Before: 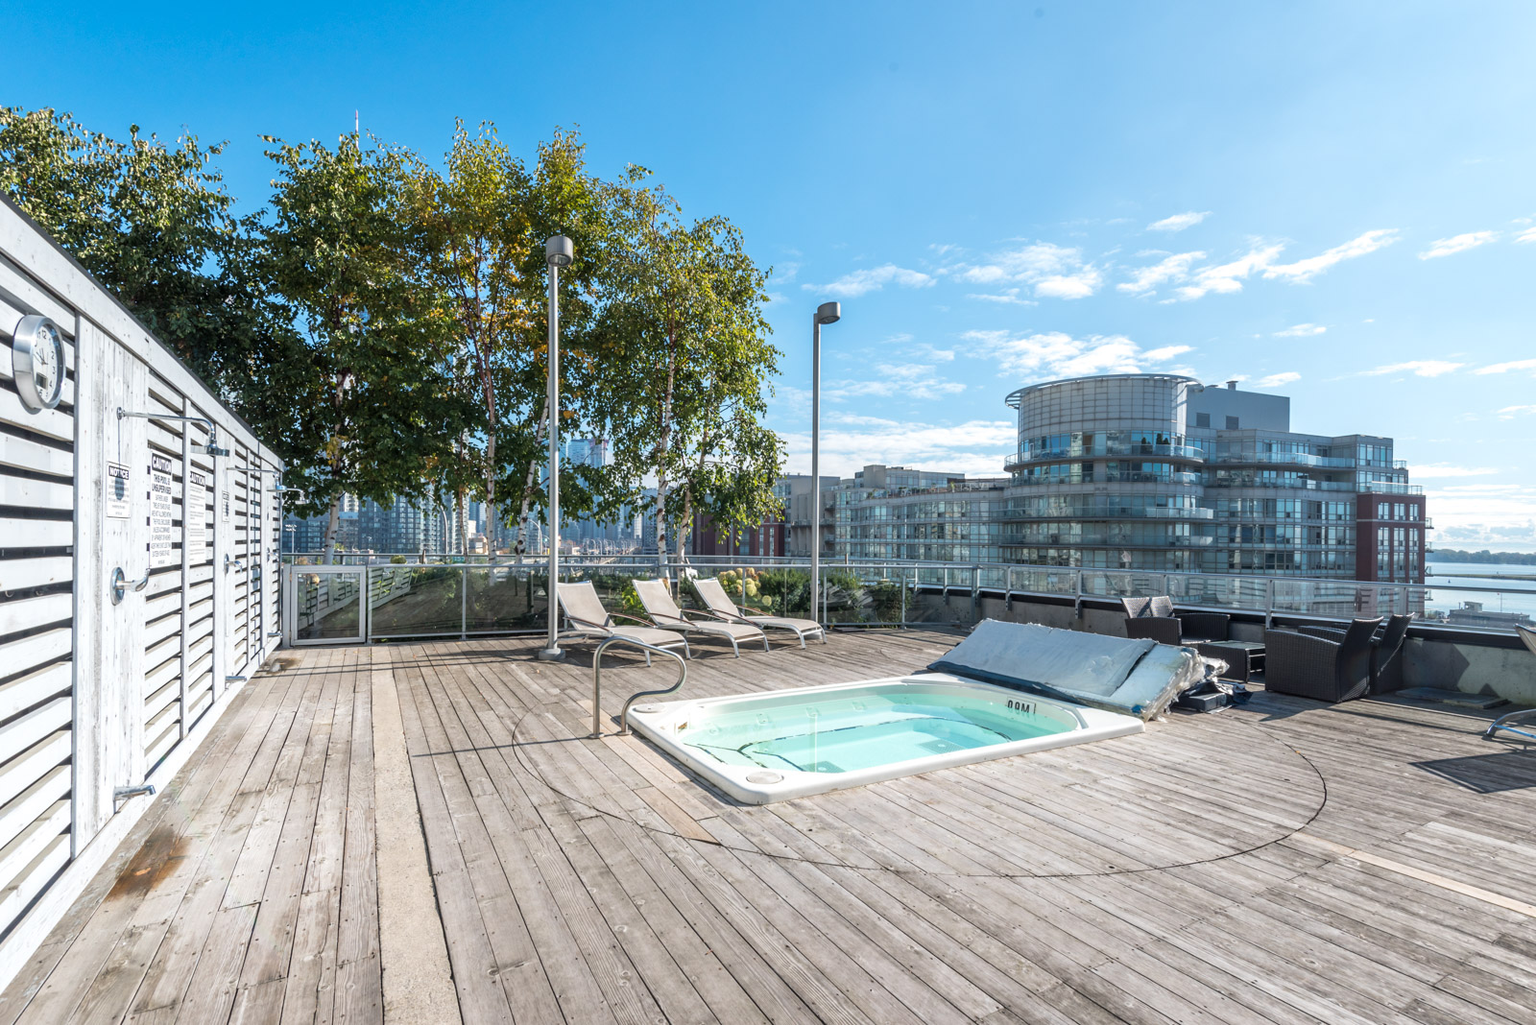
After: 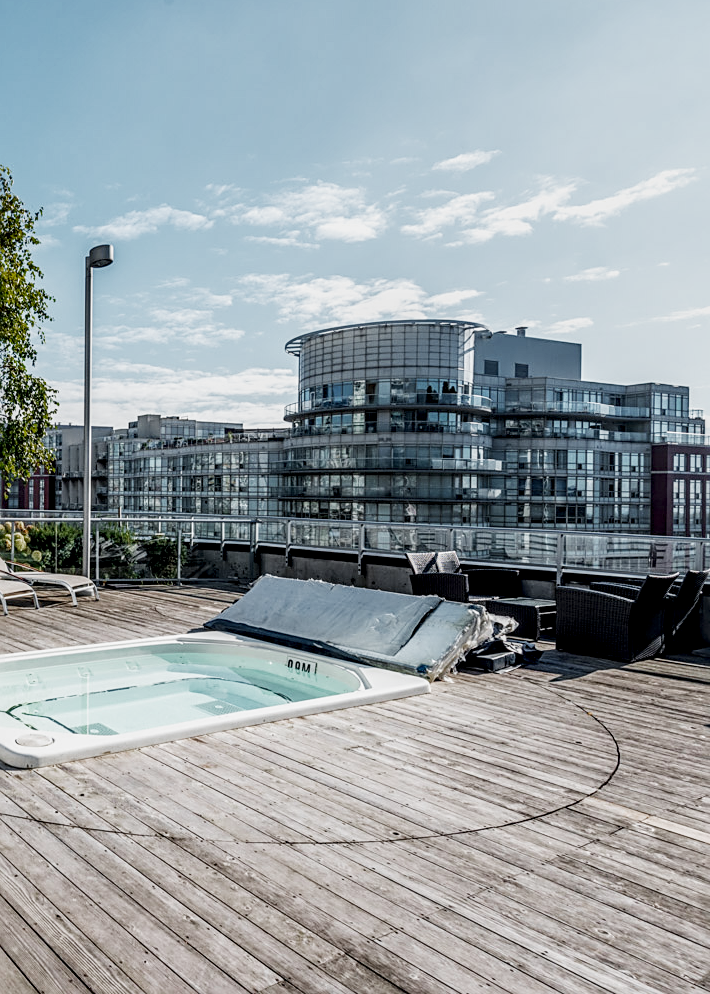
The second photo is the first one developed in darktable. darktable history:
sharpen: on, module defaults
crop: left 47.628%, top 6.643%, right 7.874%
filmic rgb: black relative exposure -16 EV, white relative exposure 5.31 EV, hardness 5.9, contrast 1.25, preserve chrominance no, color science v5 (2021)
exposure: exposure -0.157 EV, compensate highlight preservation false
white balance: emerald 1
local contrast: detail 150%
color zones: curves: ch0 [(0, 0.48) (0.209, 0.398) (0.305, 0.332) (0.429, 0.493) (0.571, 0.5) (0.714, 0.5) (0.857, 0.5) (1, 0.48)]; ch1 [(0, 0.633) (0.143, 0.586) (0.286, 0.489) (0.429, 0.448) (0.571, 0.31) (0.714, 0.335) (0.857, 0.492) (1, 0.633)]; ch2 [(0, 0.448) (0.143, 0.498) (0.286, 0.5) (0.429, 0.5) (0.571, 0.5) (0.714, 0.5) (0.857, 0.5) (1, 0.448)]
